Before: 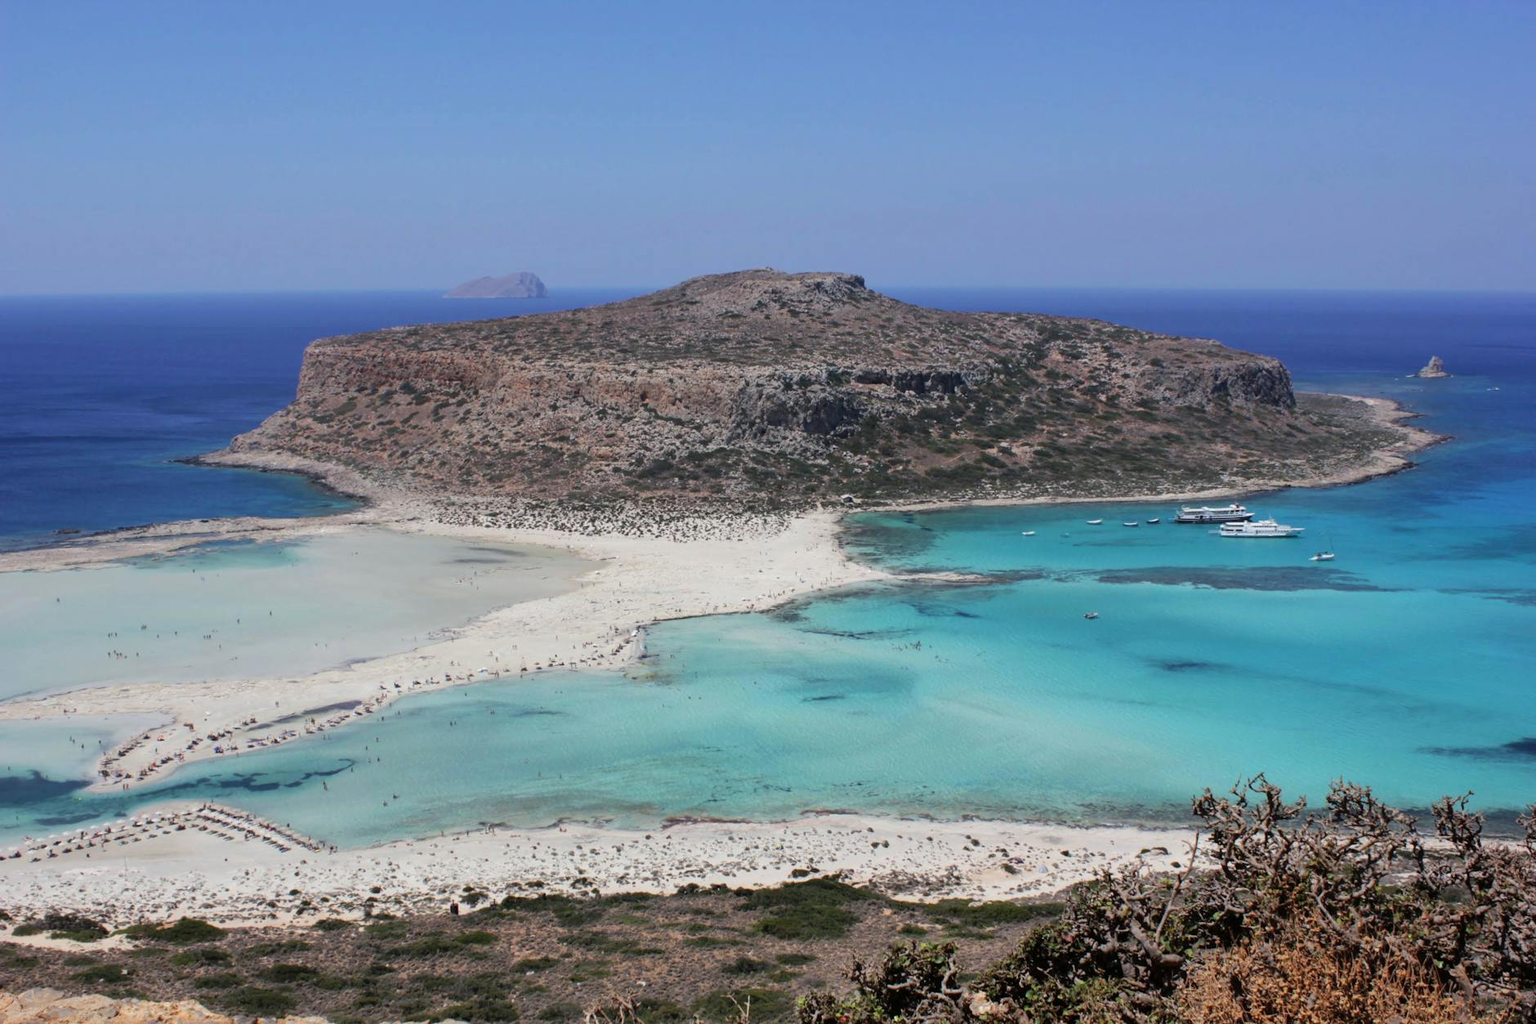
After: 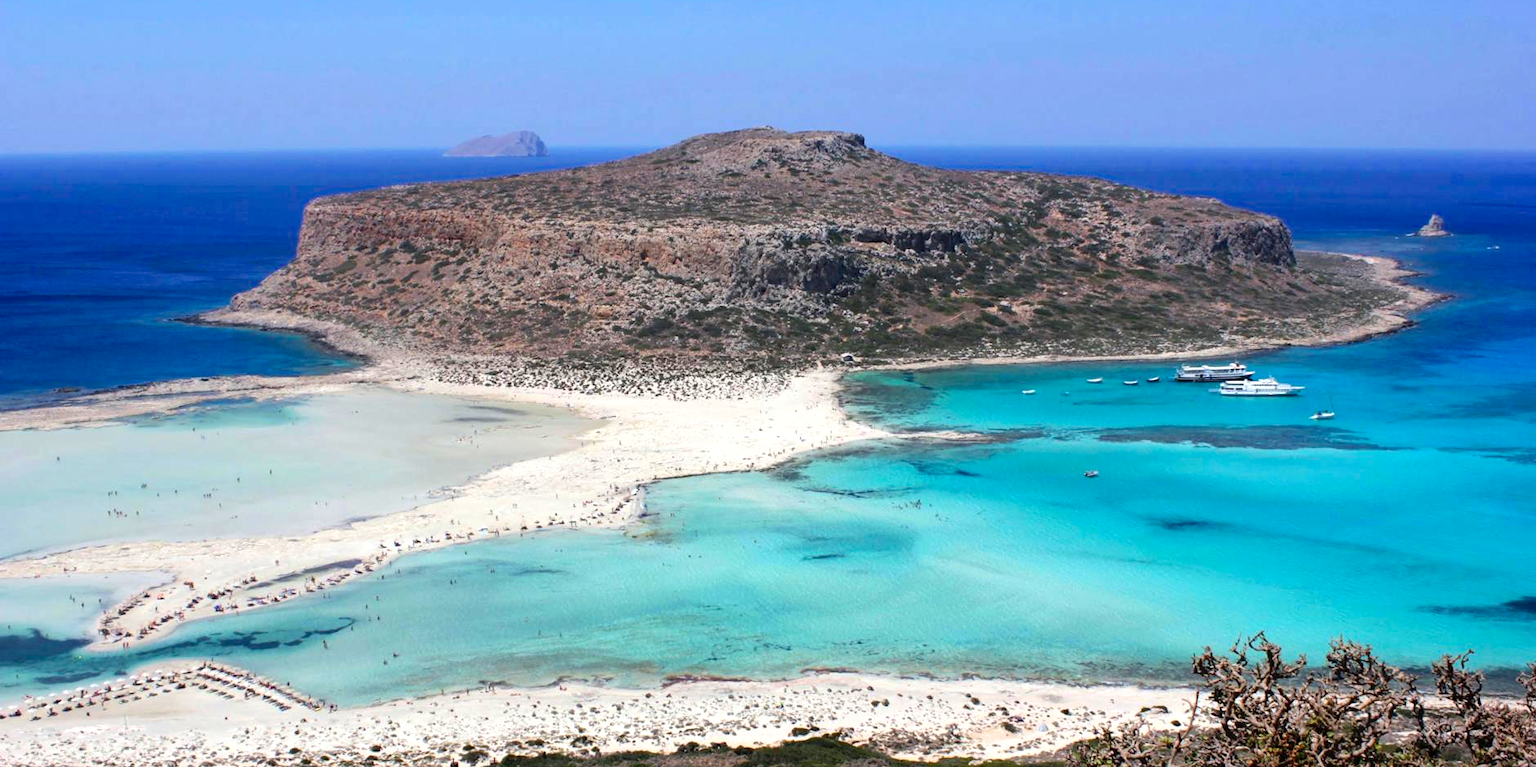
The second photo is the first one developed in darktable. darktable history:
exposure: black level correction 0, exposure 0.4 EV, compensate exposure bias true, compensate highlight preservation false
crop: top 13.819%, bottom 11.169%
color balance: contrast 10%
color balance rgb: linear chroma grading › shadows -8%, linear chroma grading › global chroma 10%, perceptual saturation grading › global saturation 2%, perceptual saturation grading › highlights -2%, perceptual saturation grading › mid-tones 4%, perceptual saturation grading › shadows 8%, perceptual brilliance grading › global brilliance 2%, perceptual brilliance grading › highlights -4%, global vibrance 16%, saturation formula JzAzBz (2021)
